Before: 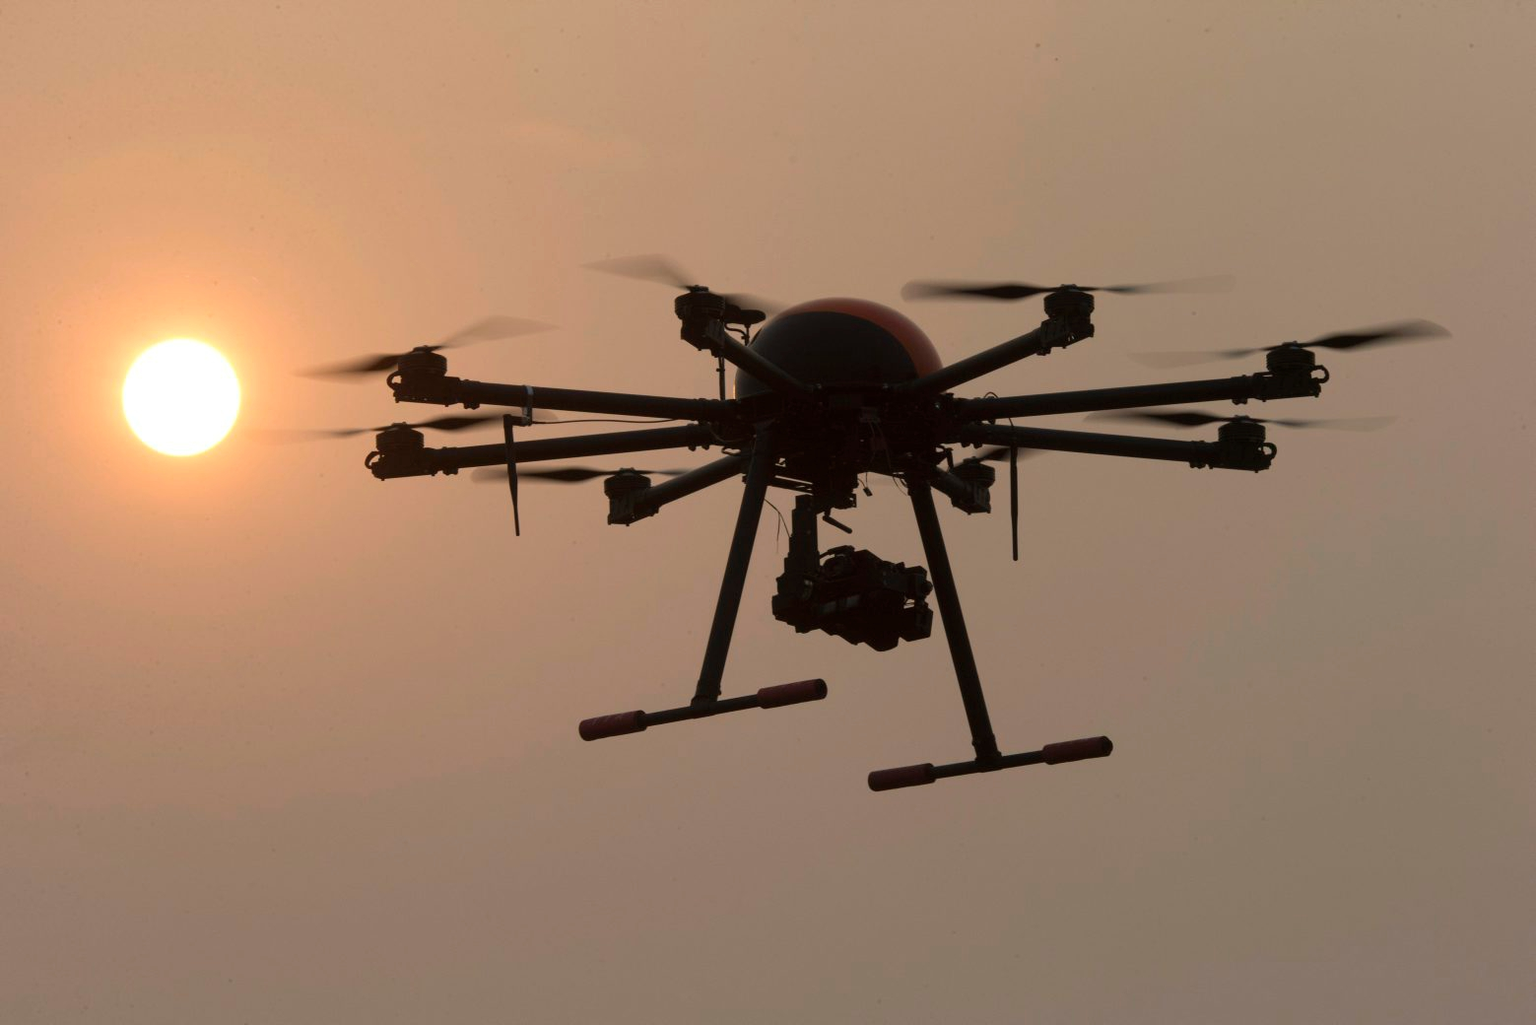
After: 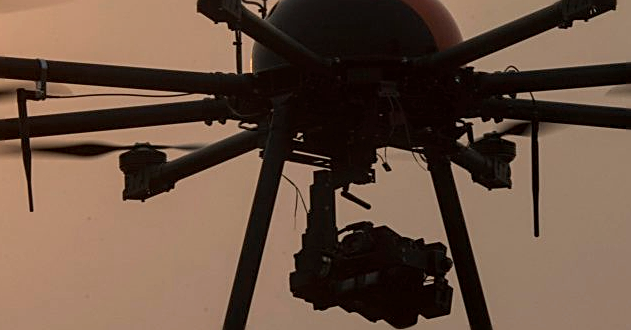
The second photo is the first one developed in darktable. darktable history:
sharpen: on, module defaults
crop: left 31.738%, top 31.993%, right 27.767%, bottom 36.188%
local contrast: on, module defaults
